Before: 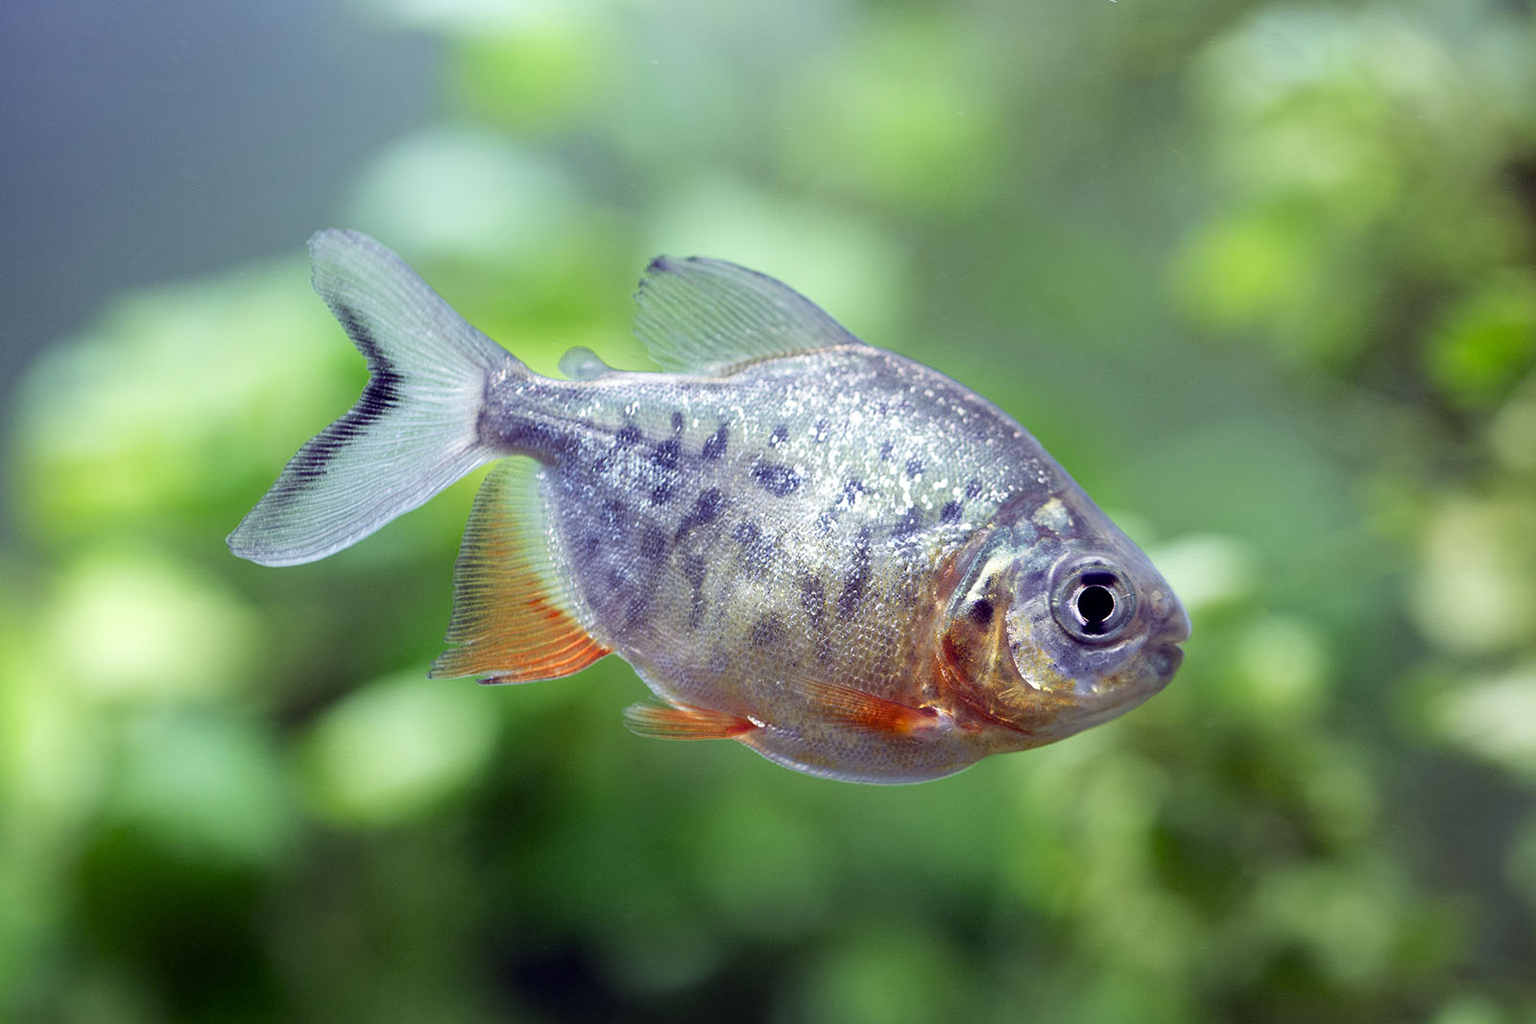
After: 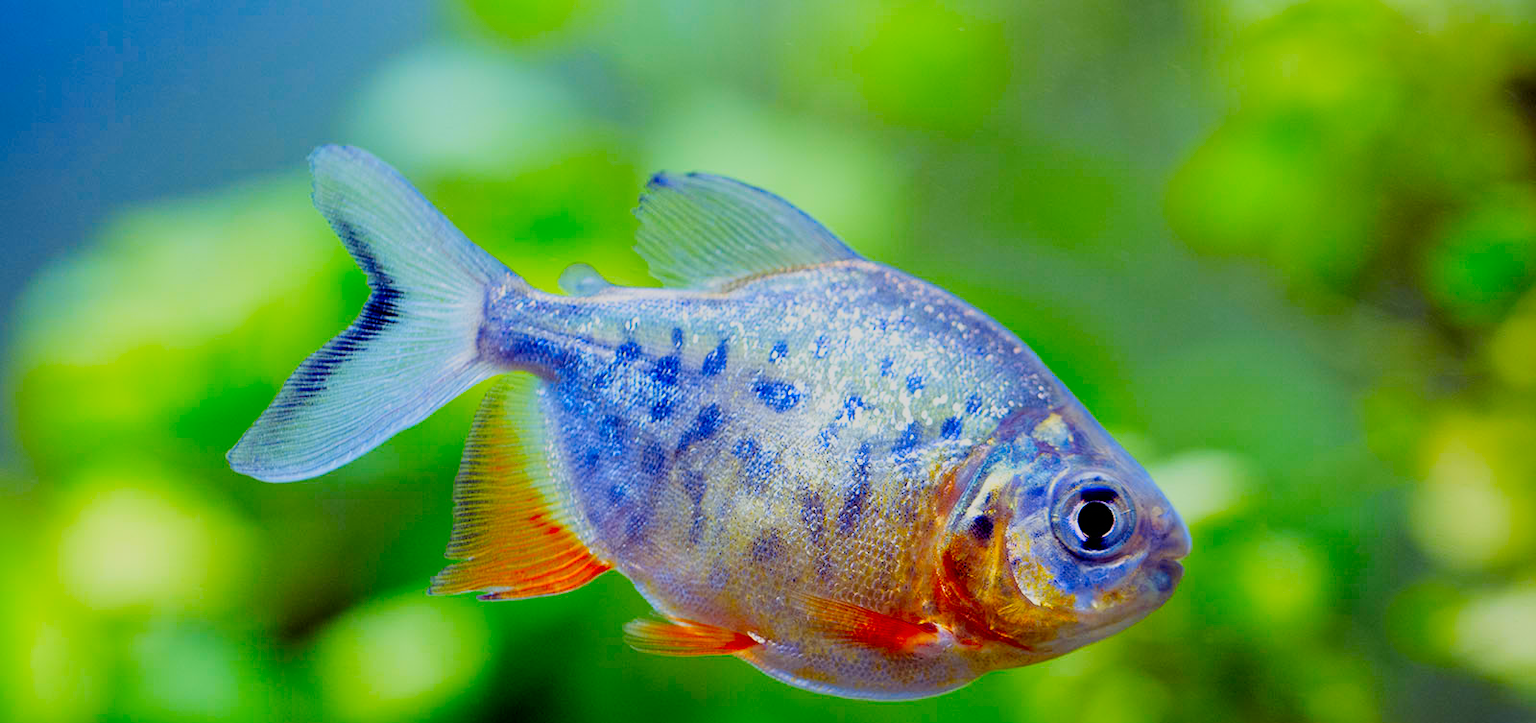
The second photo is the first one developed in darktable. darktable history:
crop and rotate: top 8.293%, bottom 20.996%
filmic rgb: black relative exposure -7.75 EV, white relative exposure 4.4 EV, threshold 3 EV, hardness 3.76, latitude 38.11%, contrast 0.966, highlights saturation mix 10%, shadows ↔ highlights balance 4.59%, color science v4 (2020), enable highlight reconstruction true
color contrast: green-magenta contrast 1.12, blue-yellow contrast 1.95, unbound 0
